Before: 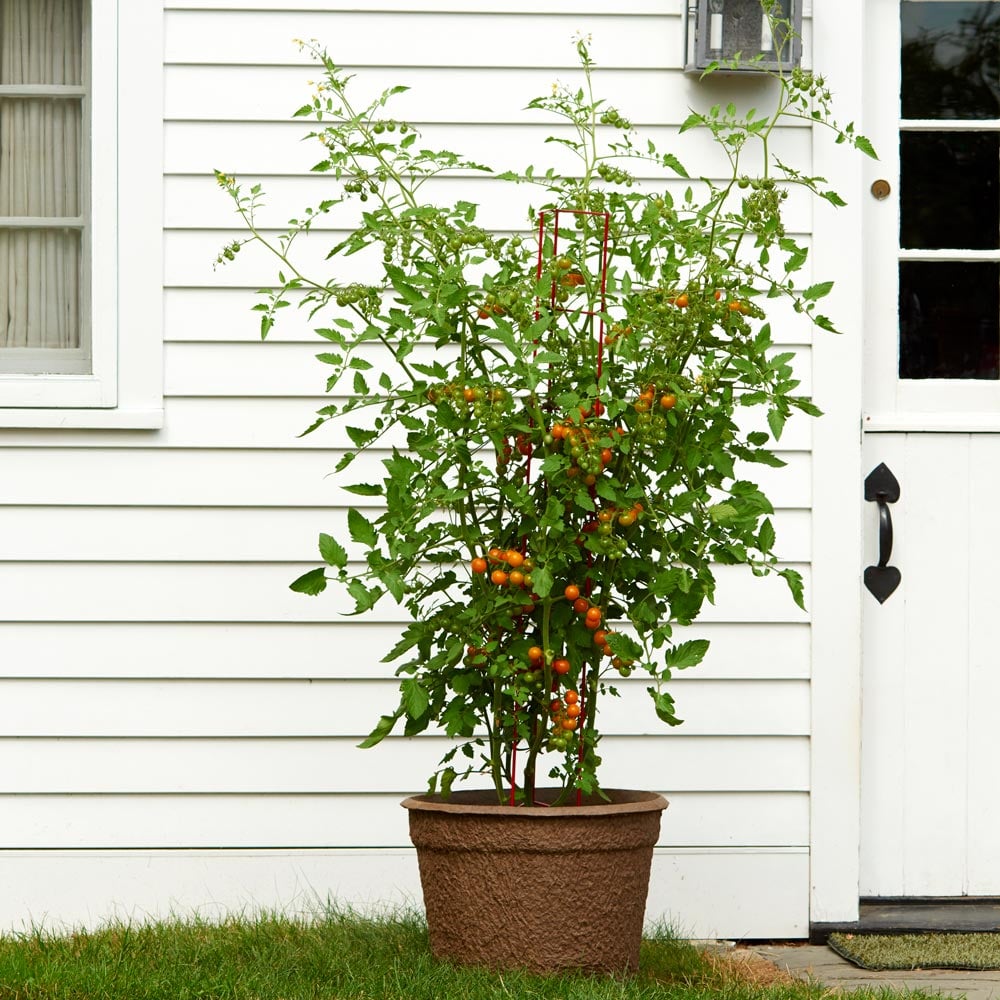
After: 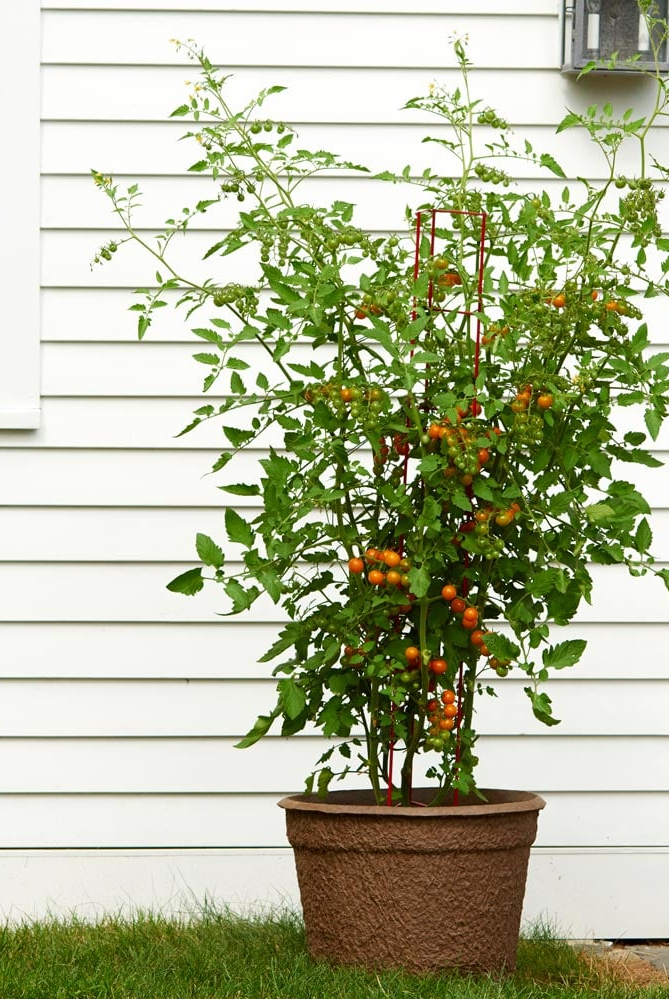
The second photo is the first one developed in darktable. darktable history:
crop and rotate: left 12.301%, right 20.702%
